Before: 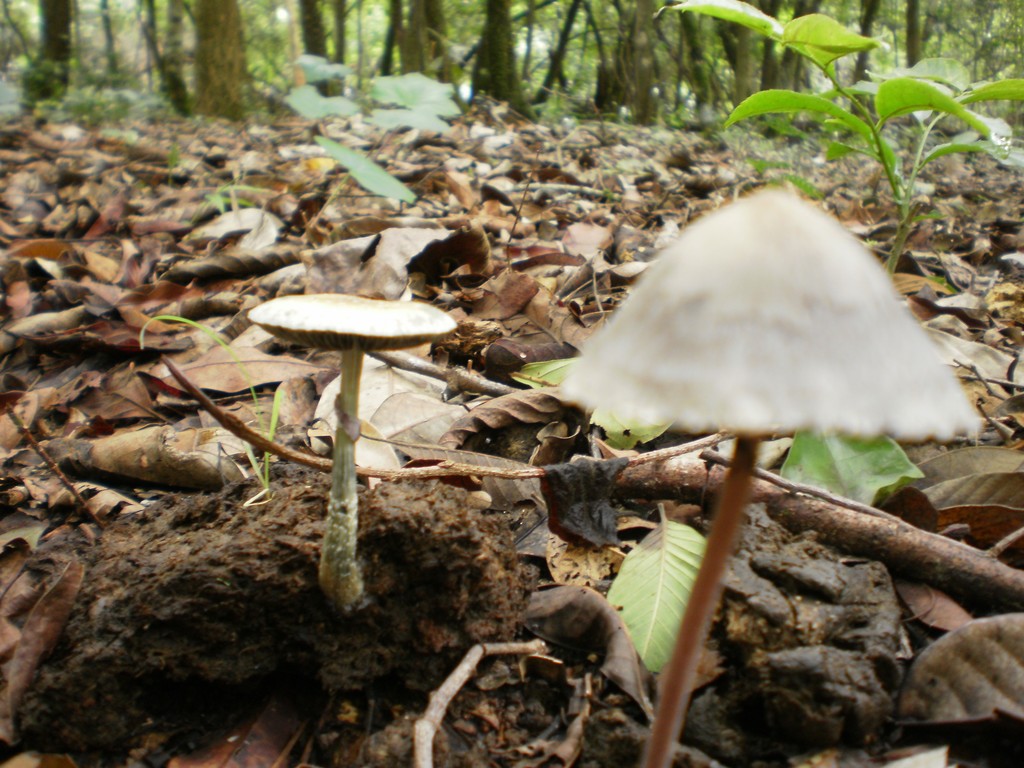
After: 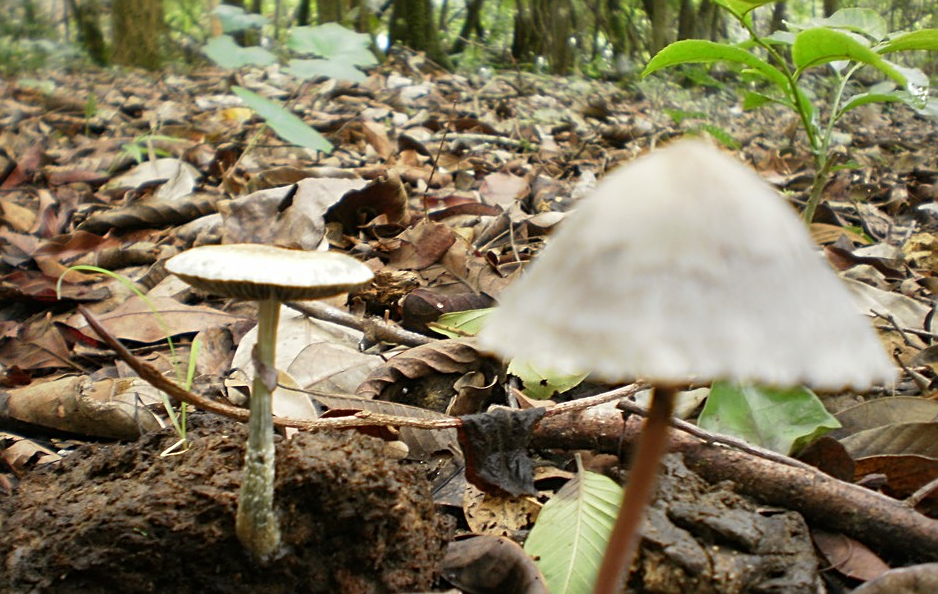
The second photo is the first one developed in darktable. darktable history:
sharpen: on, module defaults
crop: left 8.155%, top 6.611%, bottom 15.385%
local contrast: mode bilateral grid, contrast 10, coarseness 25, detail 110%, midtone range 0.2
